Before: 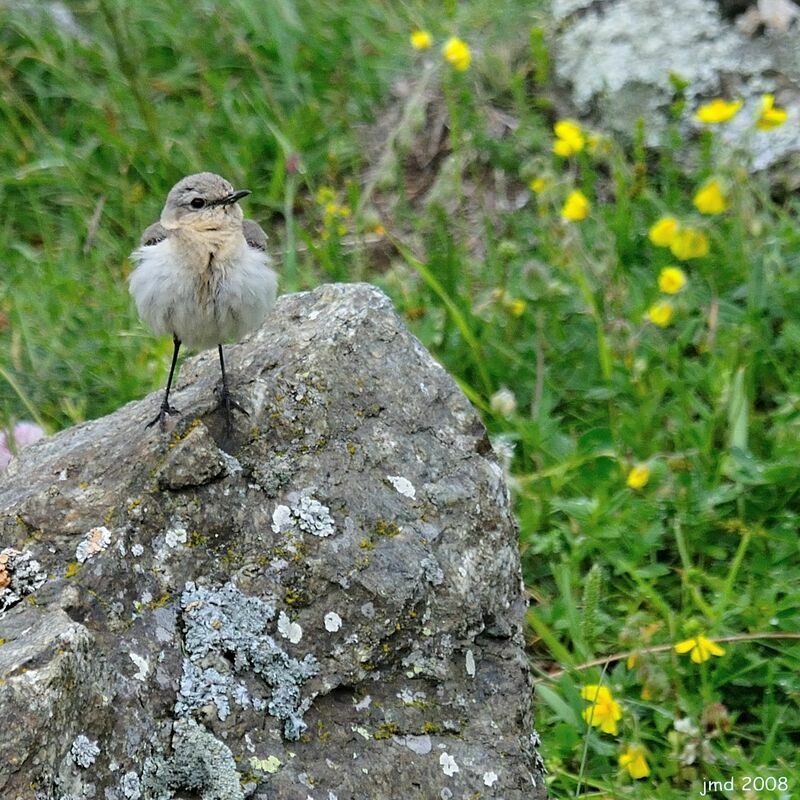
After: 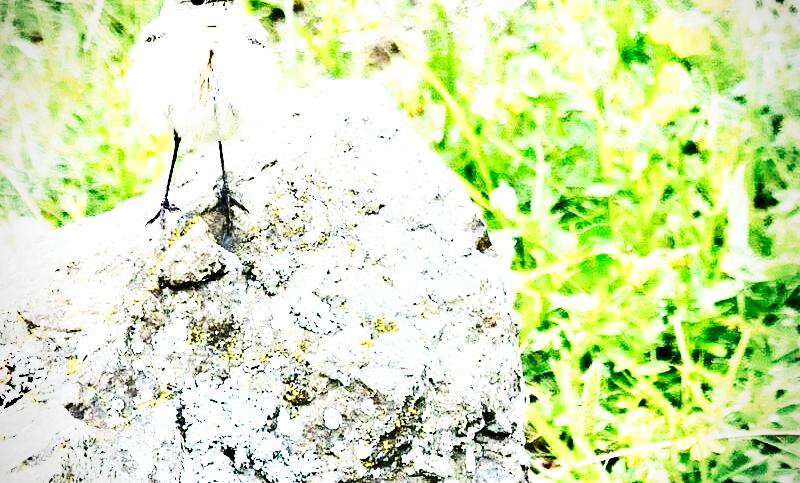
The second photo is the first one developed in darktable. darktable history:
local contrast: mode bilateral grid, contrast 10, coarseness 25, detail 111%, midtone range 0.2
tone equalizer: -8 EV -0.377 EV, -7 EV -0.388 EV, -6 EV -0.331 EV, -5 EV -0.214 EV, -3 EV 0.209 EV, -2 EV 0.31 EV, -1 EV 0.364 EV, +0 EV 0.441 EV, edges refinement/feathering 500, mask exposure compensation -1.57 EV, preserve details no
crop and rotate: top 25.498%, bottom 14.006%
exposure: black level correction 0, exposure 1.464 EV, compensate exposure bias true, compensate highlight preservation false
vignetting: brightness -0.445, saturation -0.688
base curve: curves: ch0 [(0, 0) (0.007, 0.004) (0.027, 0.03) (0.046, 0.07) (0.207, 0.54) (0.442, 0.872) (0.673, 0.972) (1, 1)], preserve colors none
contrast brightness saturation: contrast 0.188, brightness -0.239, saturation 0.116
